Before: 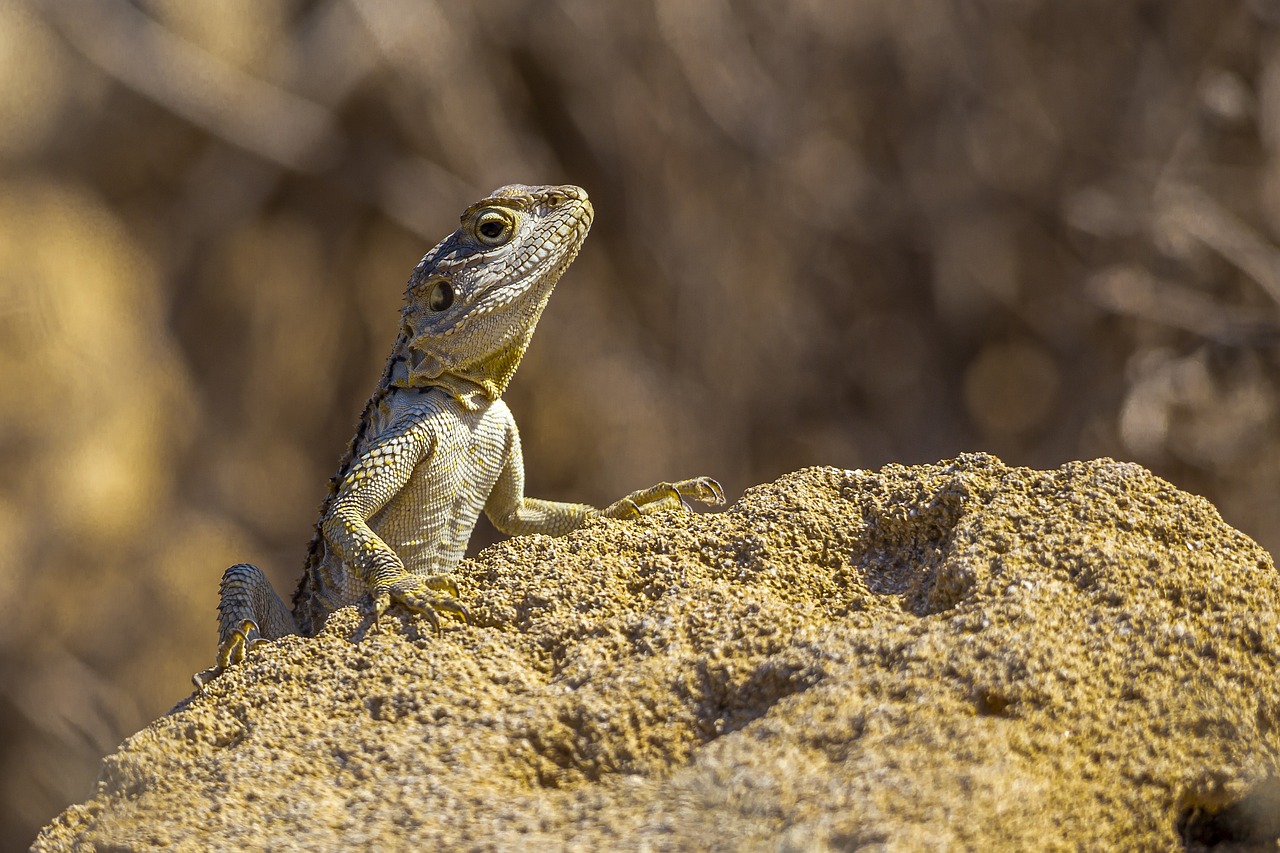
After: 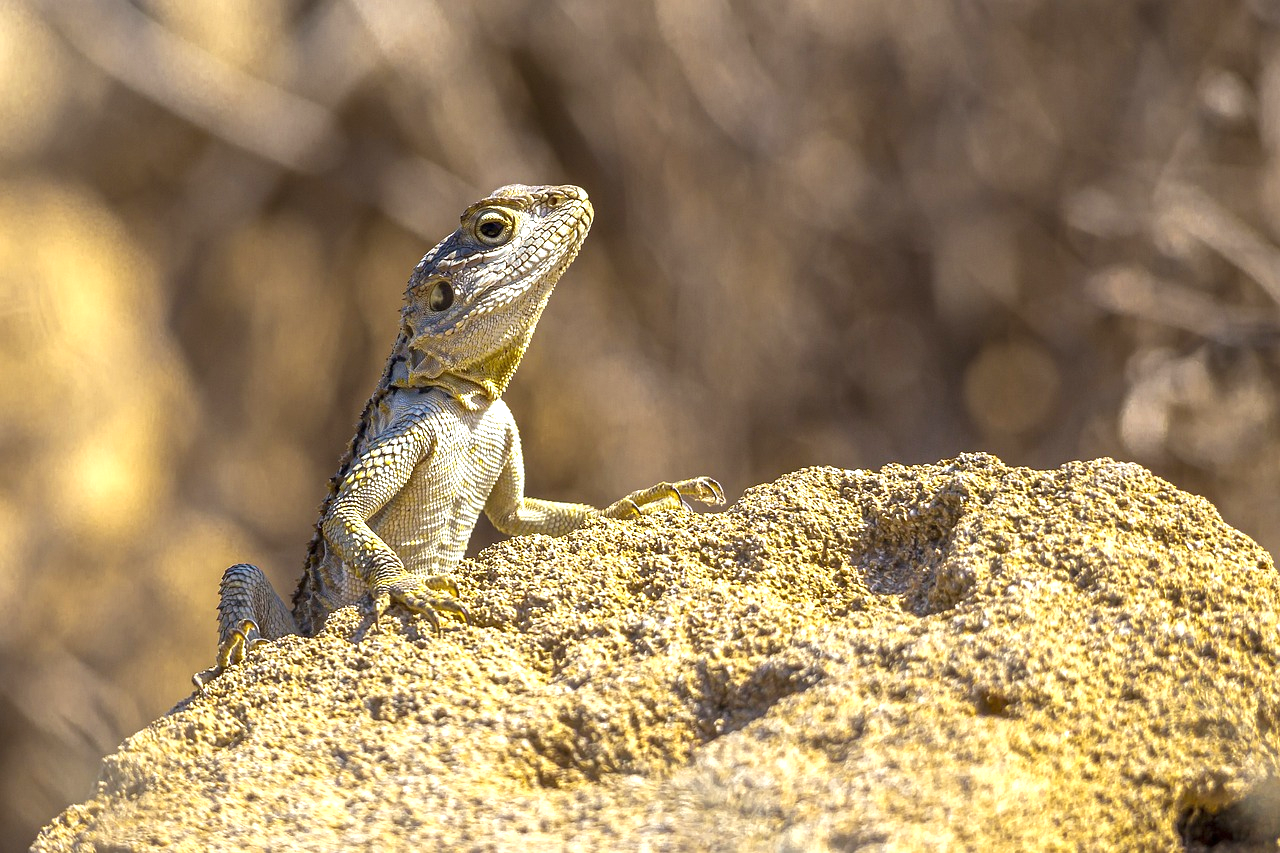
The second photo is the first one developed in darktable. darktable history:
exposure: black level correction 0, exposure 0.898 EV, compensate exposure bias true, compensate highlight preservation false
